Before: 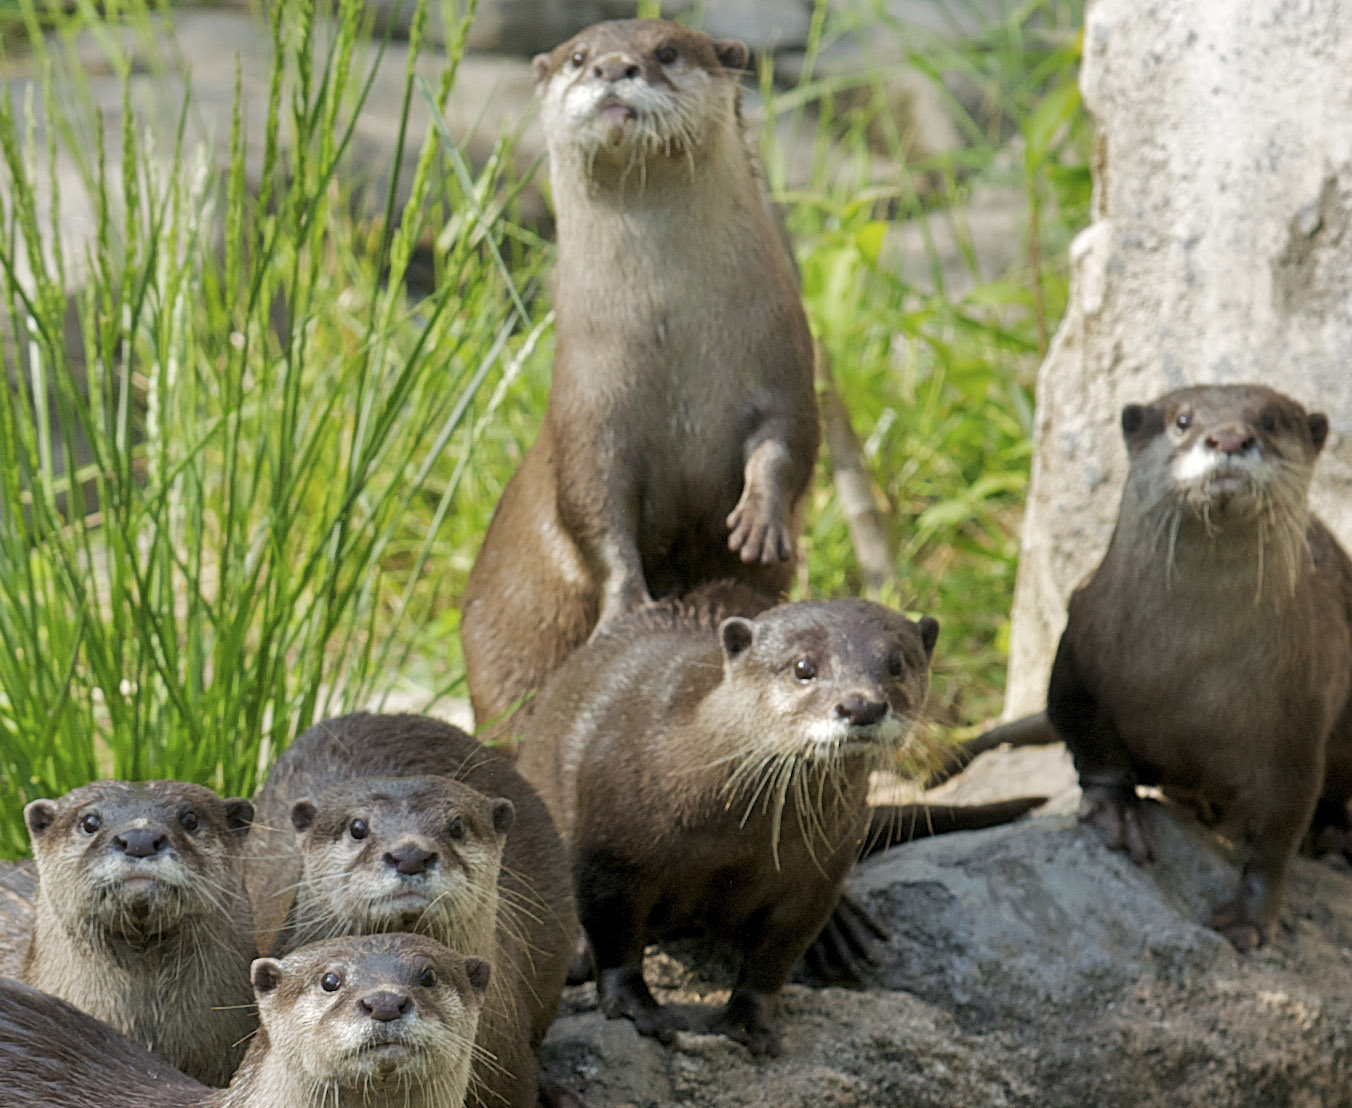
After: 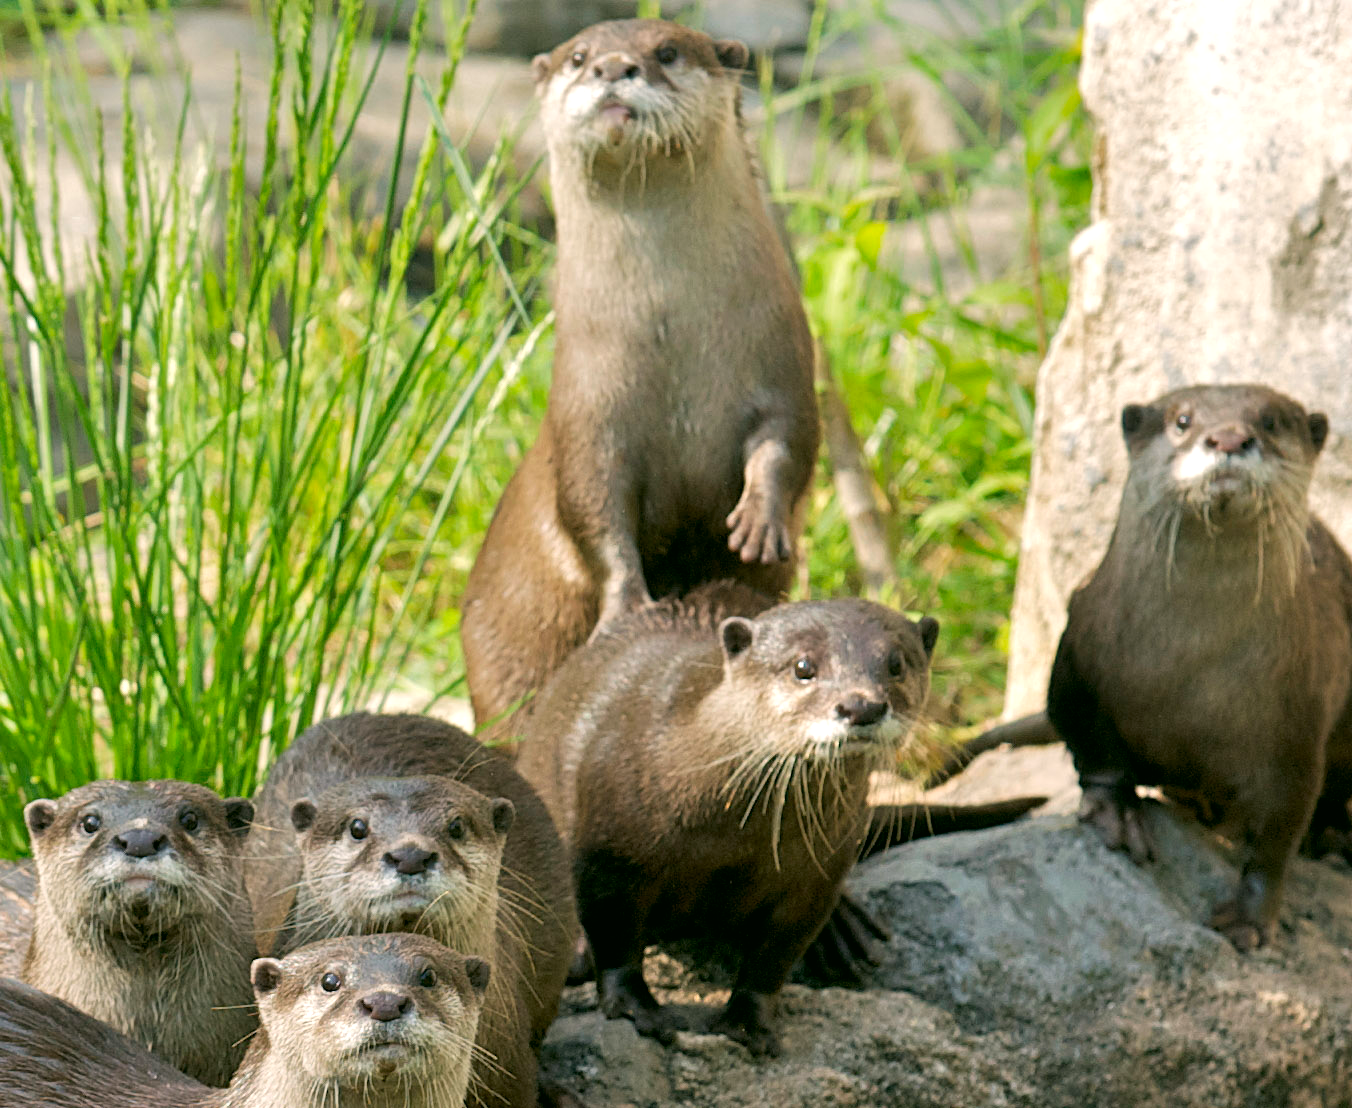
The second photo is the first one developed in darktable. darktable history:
color correction: highlights a* 4.17, highlights b* 4.93, shadows a* -7, shadows b* 4.68
exposure: exposure 0.014 EV, compensate exposure bias true, compensate highlight preservation false
